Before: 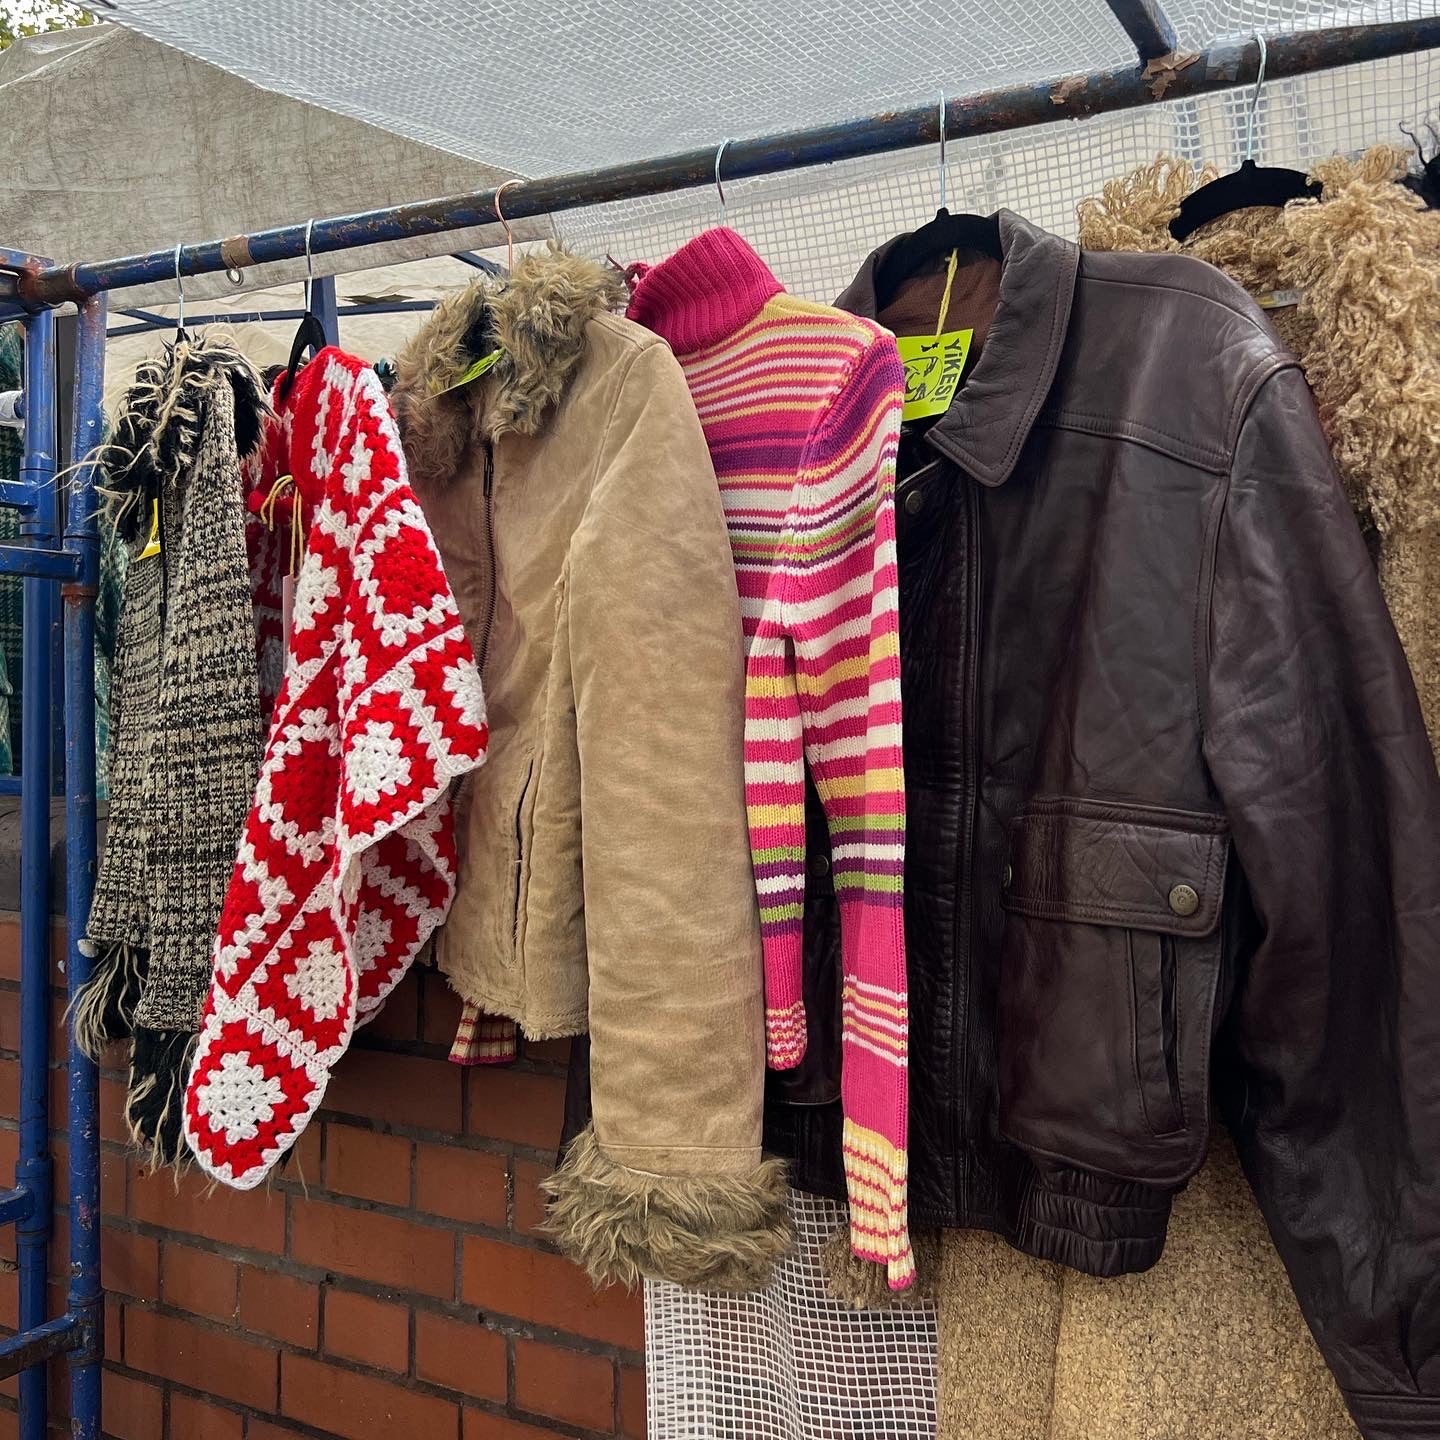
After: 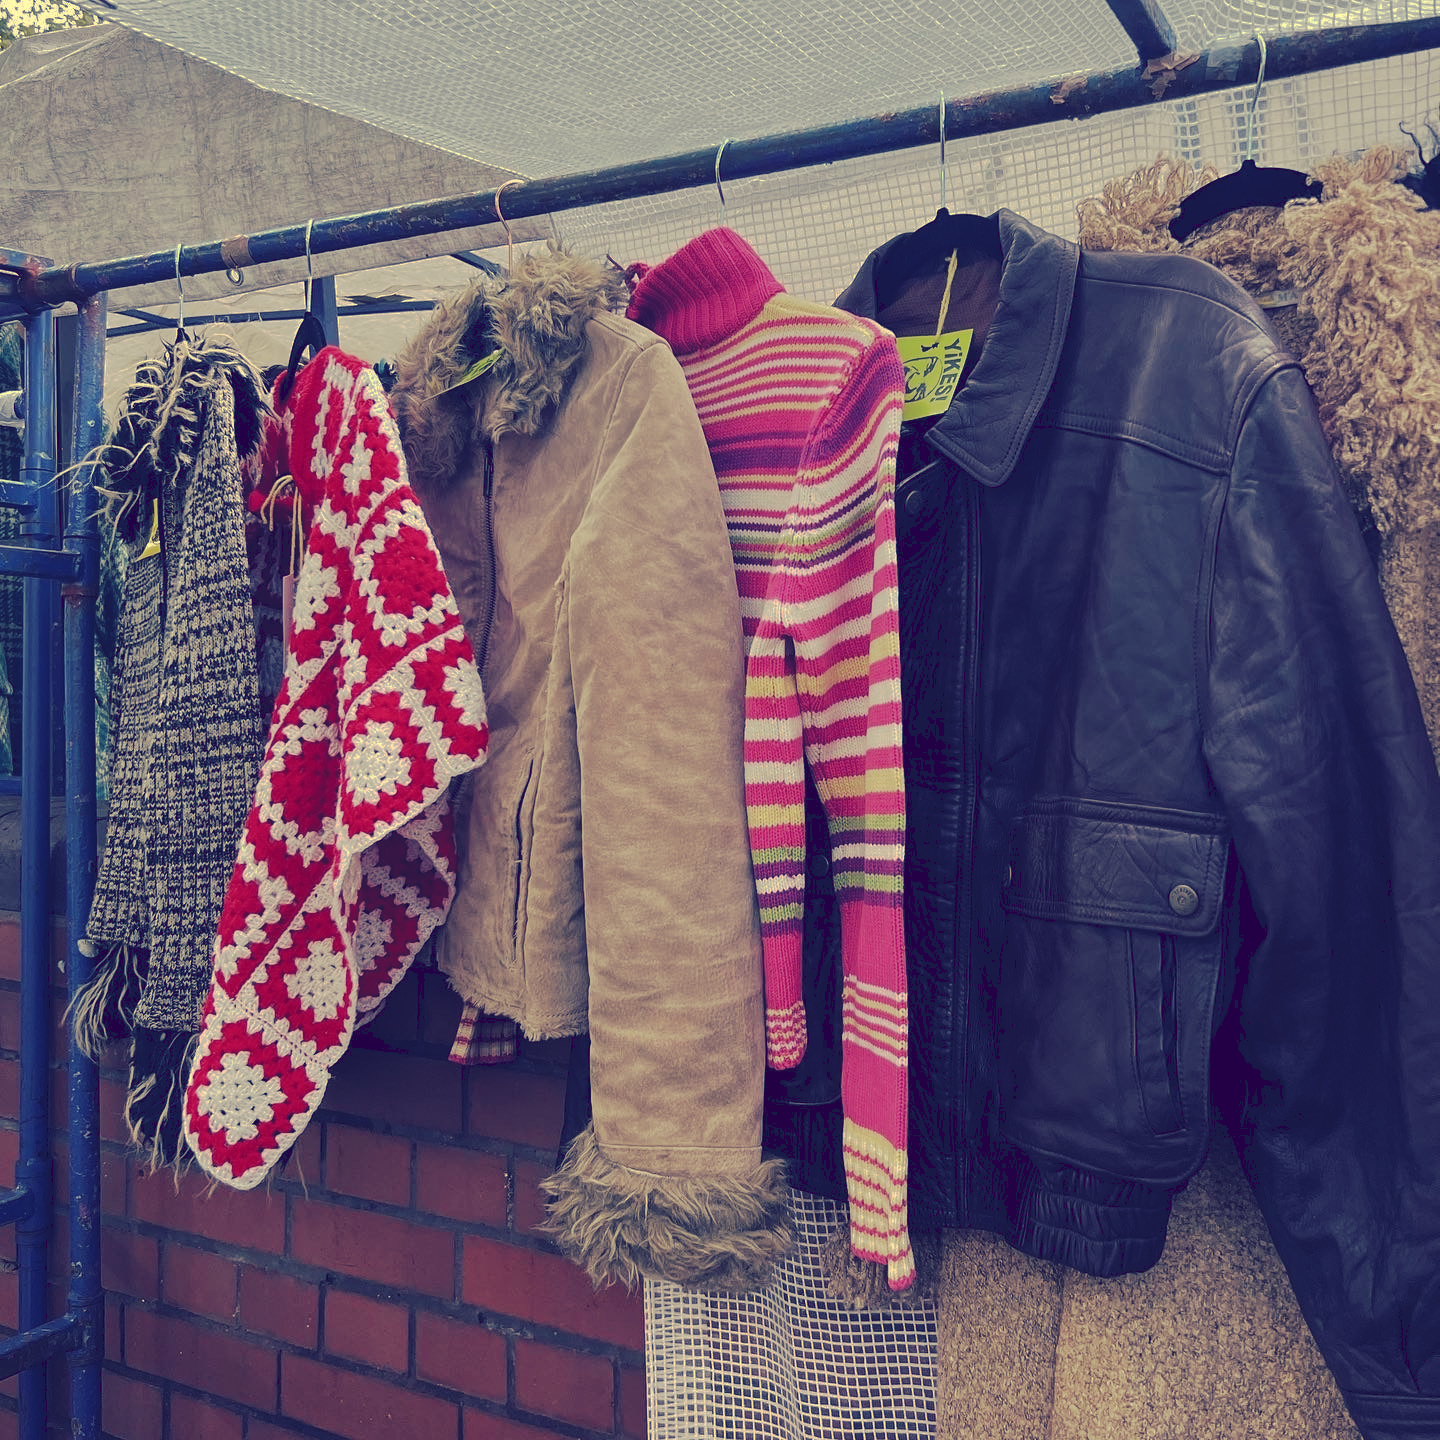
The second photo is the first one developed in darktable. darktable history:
tone curve: curves: ch0 [(0, 0) (0.003, 0.098) (0.011, 0.099) (0.025, 0.103) (0.044, 0.114) (0.069, 0.13) (0.1, 0.142) (0.136, 0.161) (0.177, 0.189) (0.224, 0.224) (0.277, 0.266) (0.335, 0.32) (0.399, 0.38) (0.468, 0.45) (0.543, 0.522) (0.623, 0.598) (0.709, 0.669) (0.801, 0.731) (0.898, 0.786) (1, 1)], preserve colors none
color look up table: target L [95.8, 93.35, 91.09, 87.12, 81.85, 75.56, 72.25, 69.44, 68.95, 55.83, 45.18, 43.83, 11.07, 203.96, 84.85, 69.45, 61.87, 60.16, 50.34, 46.96, 45.82, 42.29, 22.12, 19.06, 88.31, 87.41, 70.68, 67.22, 67.11, 57.99, 62.49, 49.65, 48.88, 46.67, 41.78, 46.45, 33.78, 26.05, 33.43, 14.07, 10.93, 4.063, 80.8, 79.81, 57.98, 53.17, 45.21, 34.93, 29.03], target a [-10.29, -20.25, -38.34, -63.63, -80.32, -66.77, -66.56, -31.31, -7.136, -48.88, -24.08, -29.37, 8.266, 0, 1.695, 27.18, 43.9, 12.46, 64.86, 36.21, 33.83, 65.07, 5.363, 43.38, -1.447, 20.28, 32.56, 40.83, 21.41, 68.32, 0.732, 76.34, 27.7, 69.55, 0.292, 61.11, 21.25, 45.55, 58.06, 48.26, 38.07, 35.19, -61.11, -42.44, -24.84, -11.26, -20.56, -6.241, 3.535], target b [35.34, 79.49, 61.19, 28.57, 47.26, 28.52, 54.48, 10.21, 39.78, 33.69, 16, -0.611, -34, -0.003, 34.23, 37.05, 12.26, 17.24, 16.23, 23.32, -8.468, -1.034, -17.36, -15.94, 15.77, 8.663, 4.906, -4.339, -16.25, -32.54, 1.413, -16.75, -37.26, -47.91, -49.74, -20.98, -33.19, -77.87, -43.52, -71.88, -39.81, -51.46, 2.585, 0.496, -31.64, -17.58, -20.25, -19.91, -40.41], num patches 49
